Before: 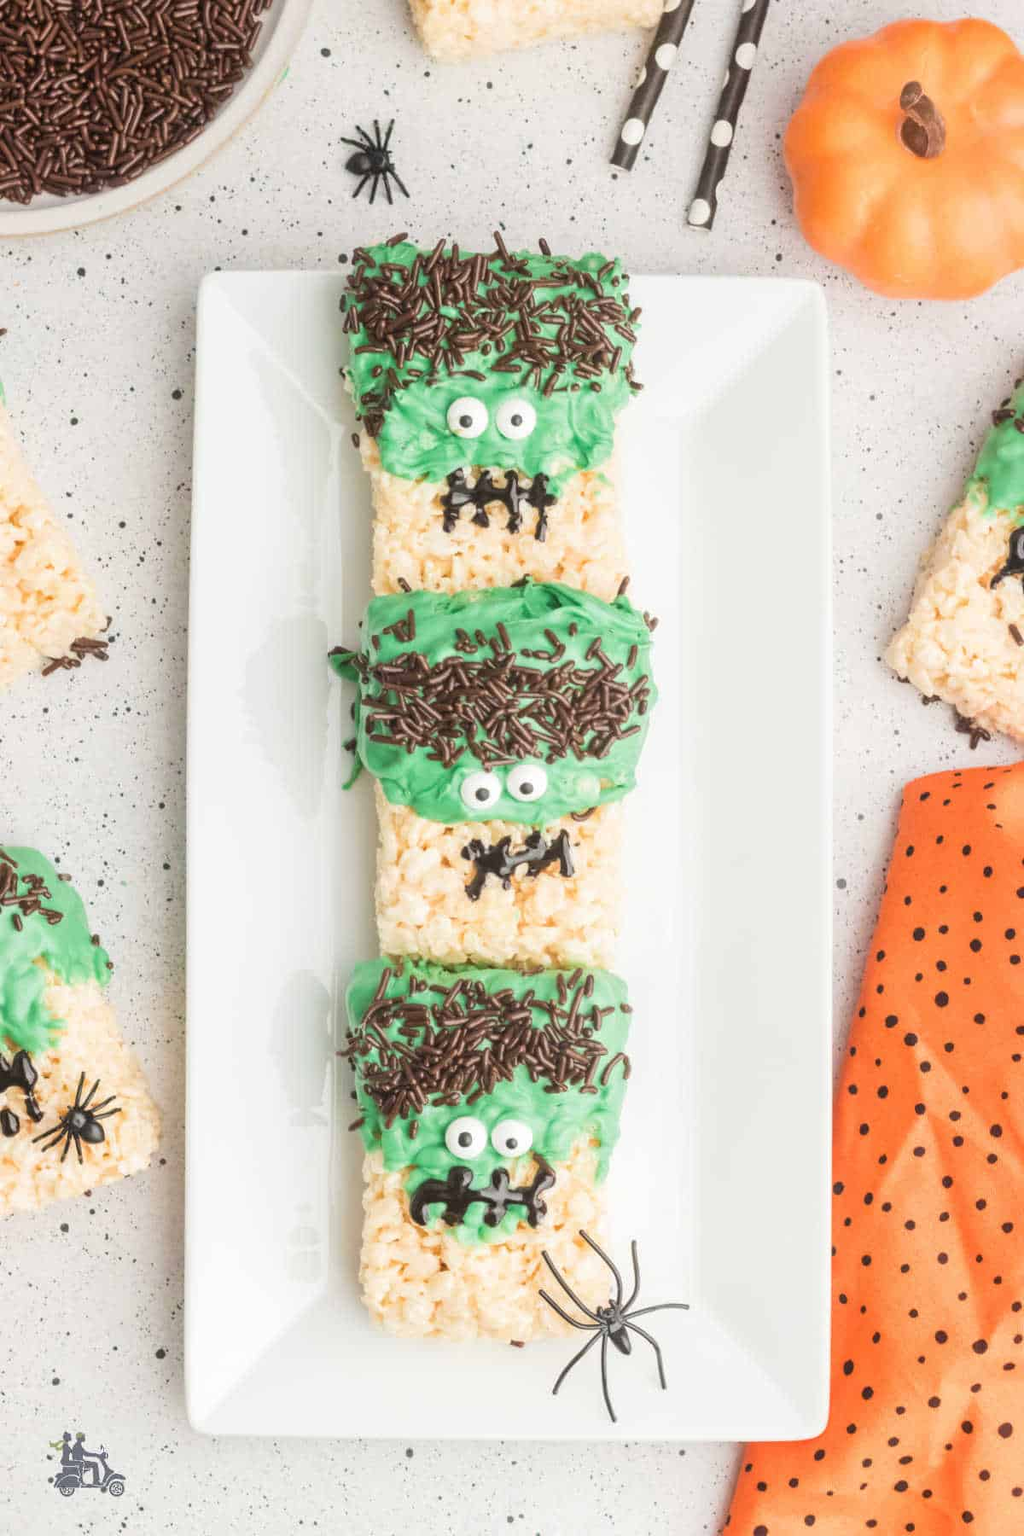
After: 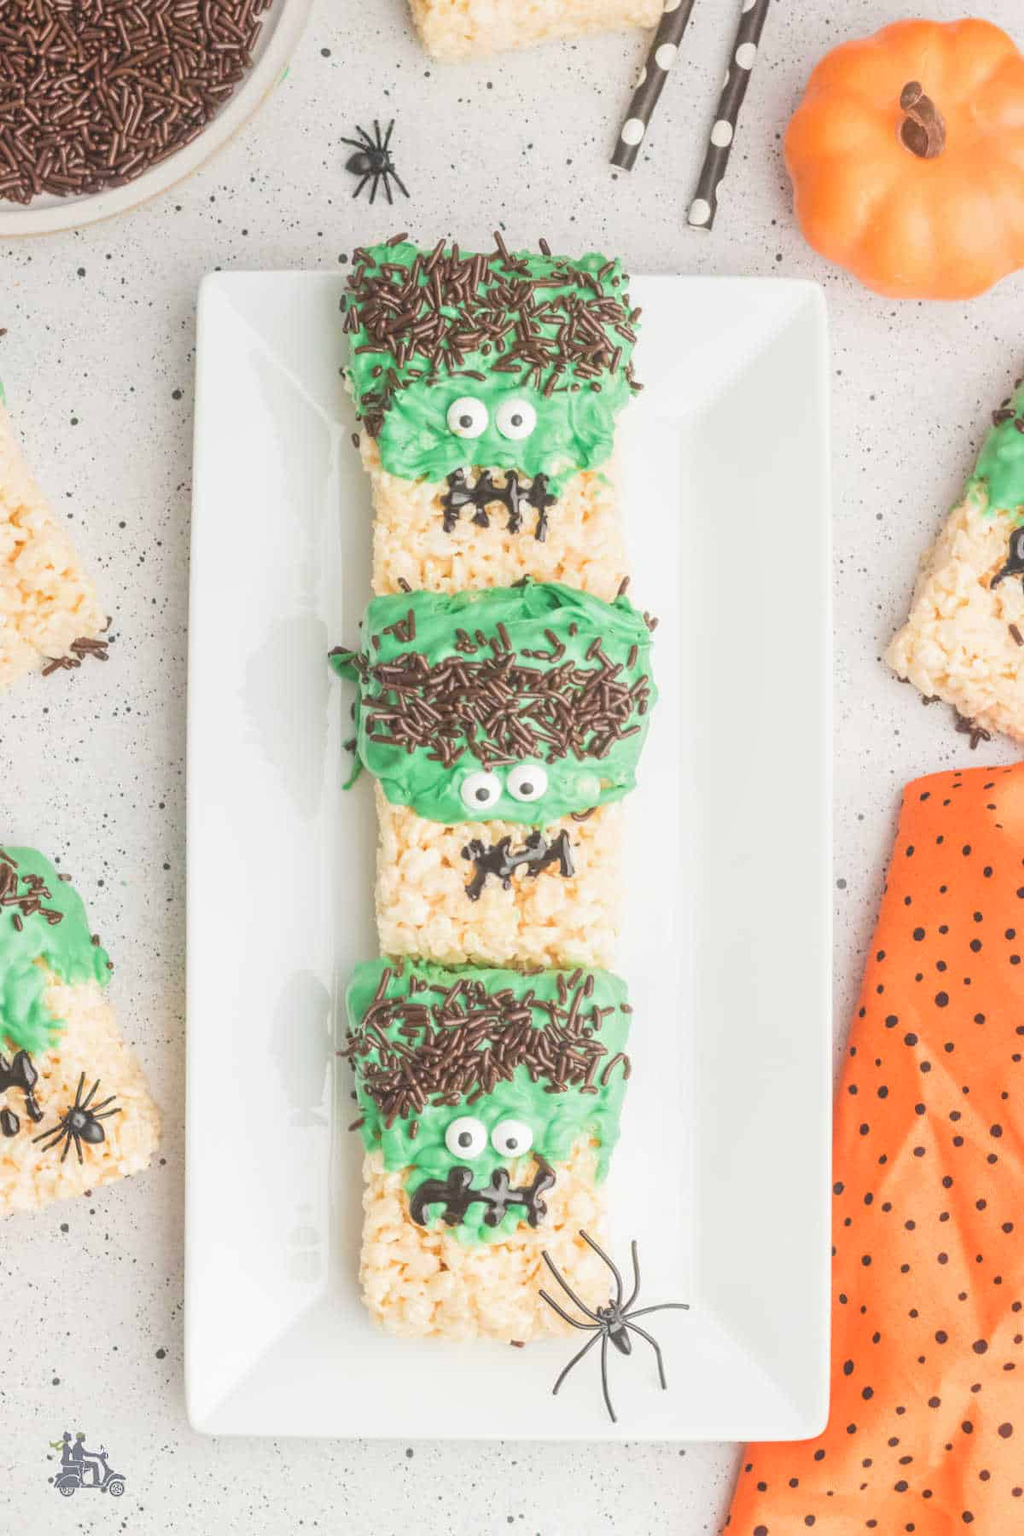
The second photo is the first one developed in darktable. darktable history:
local contrast: highlights 49%, shadows 2%, detail 100%
